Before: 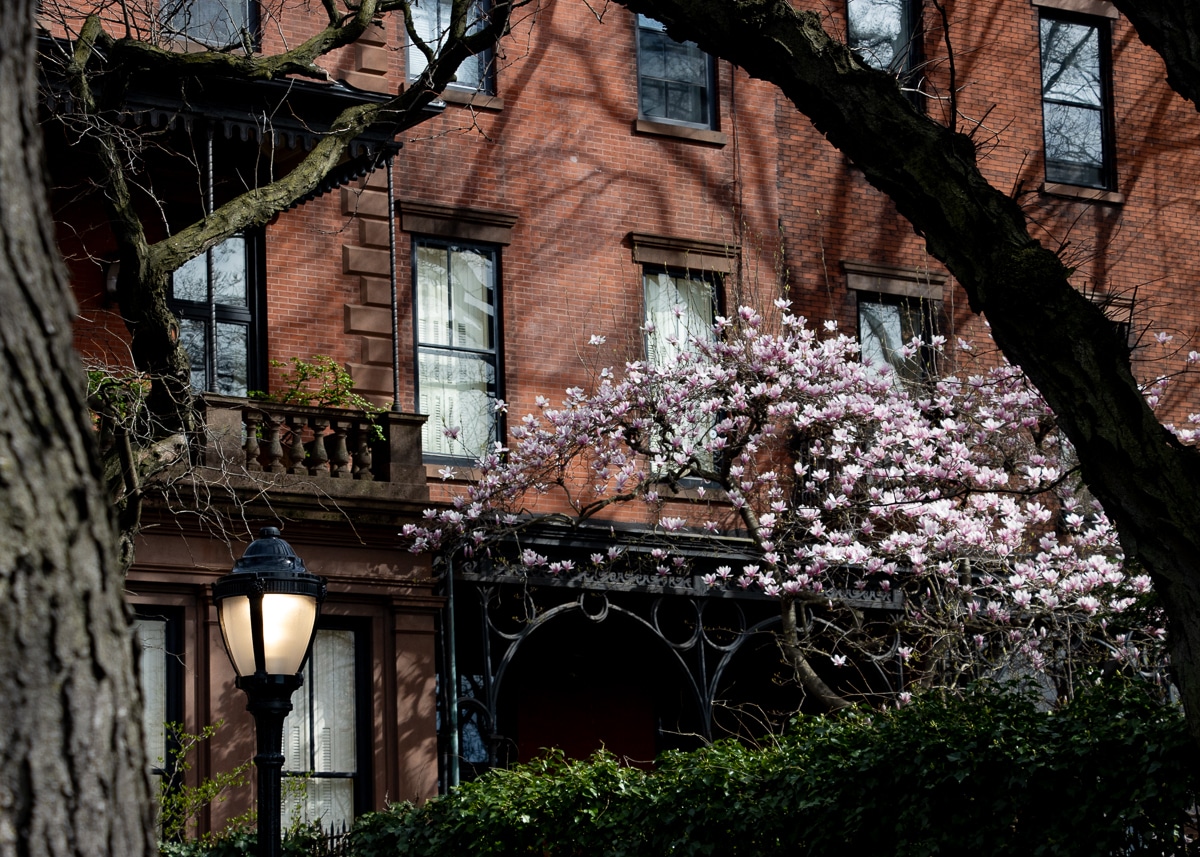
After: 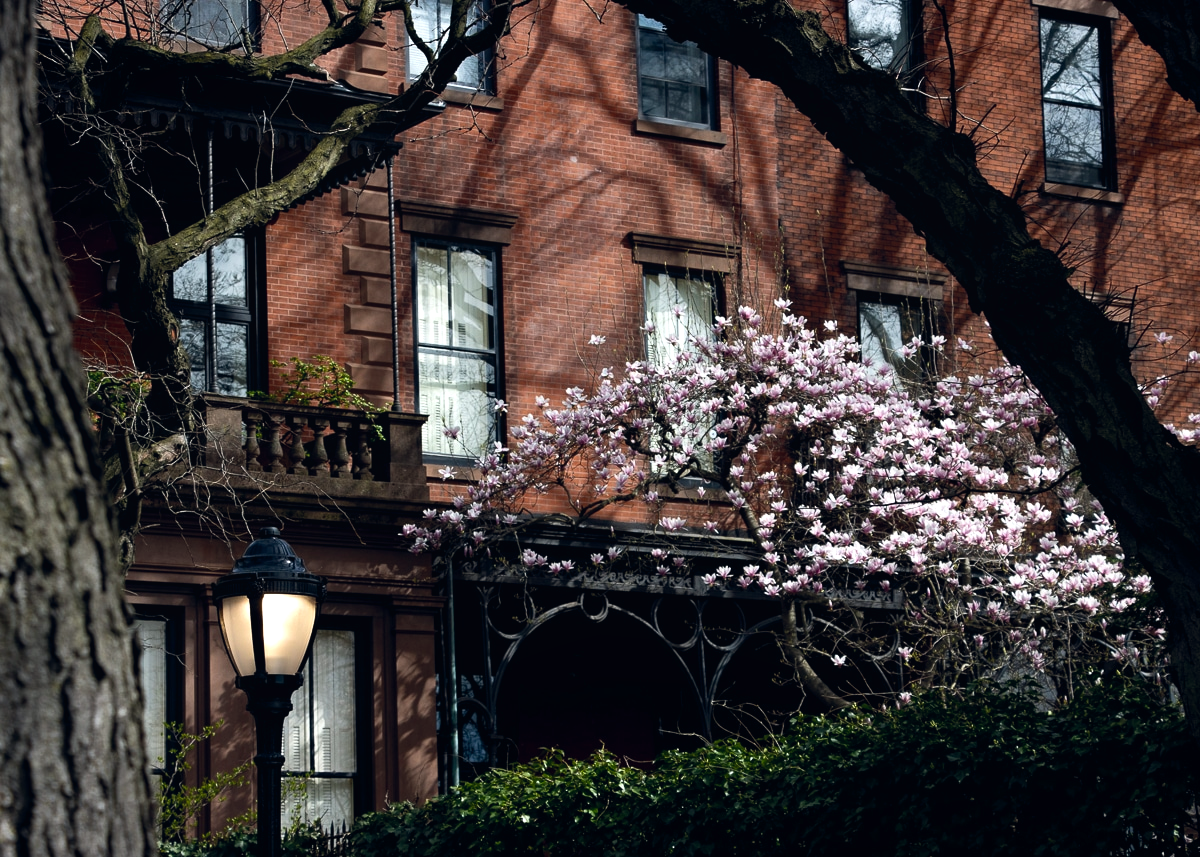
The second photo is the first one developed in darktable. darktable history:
local contrast: mode bilateral grid, contrast 100, coarseness 99, detail 91%, midtone range 0.2
color balance rgb: shadows lift › chroma 0.722%, shadows lift › hue 115.19°, global offset › chroma 0.064%, global offset › hue 253.16°, perceptual saturation grading › global saturation 4.212%, perceptual brilliance grading › global brilliance 14.629%, perceptual brilliance grading › shadows -34.983%, global vibrance 10.132%, saturation formula JzAzBz (2021)
